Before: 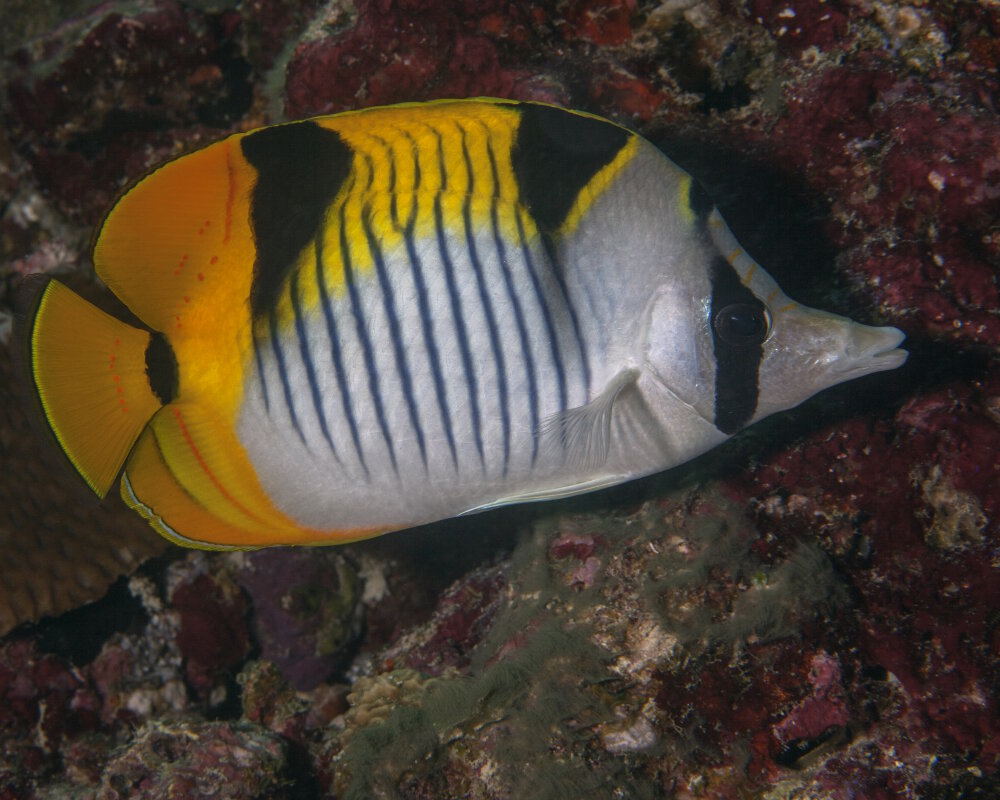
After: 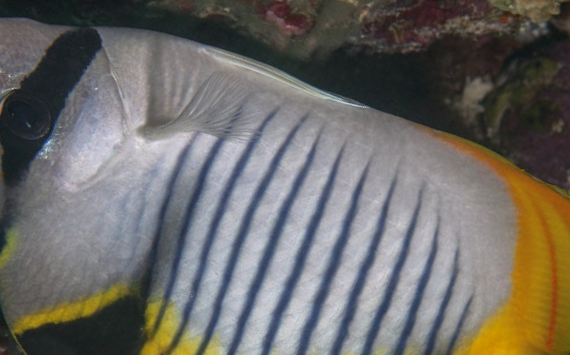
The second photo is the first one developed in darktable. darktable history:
crop and rotate: angle 147.54°, left 9.148%, top 15.591%, right 4.433%, bottom 17.035%
tone equalizer: edges refinement/feathering 500, mask exposure compensation -1.57 EV, preserve details no
